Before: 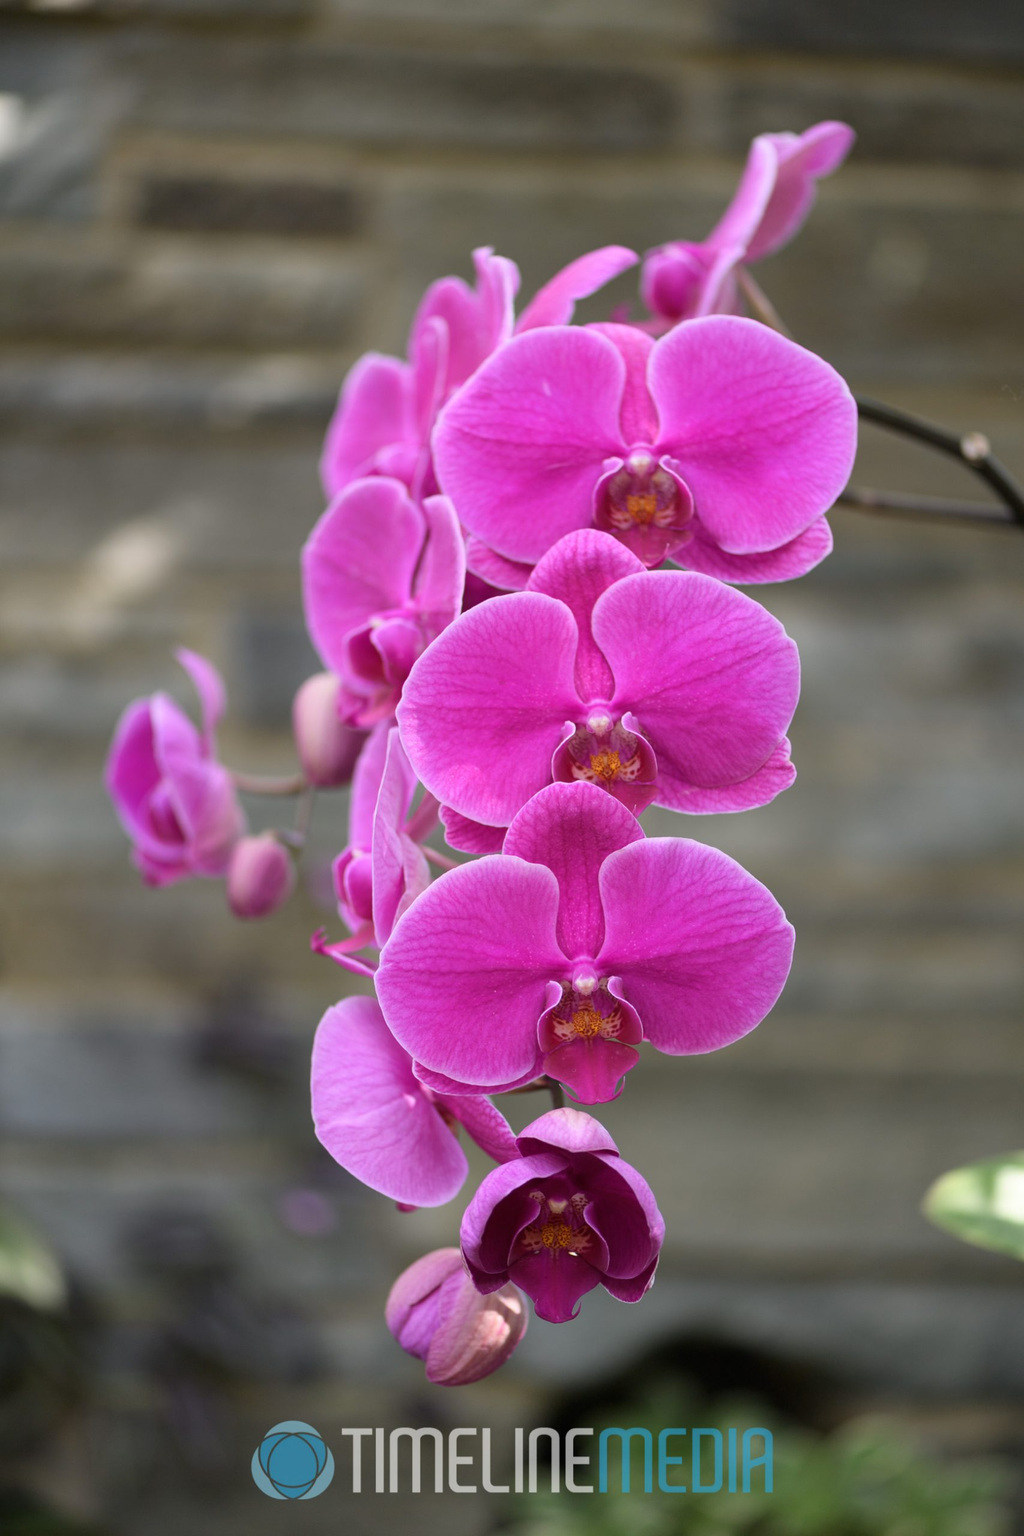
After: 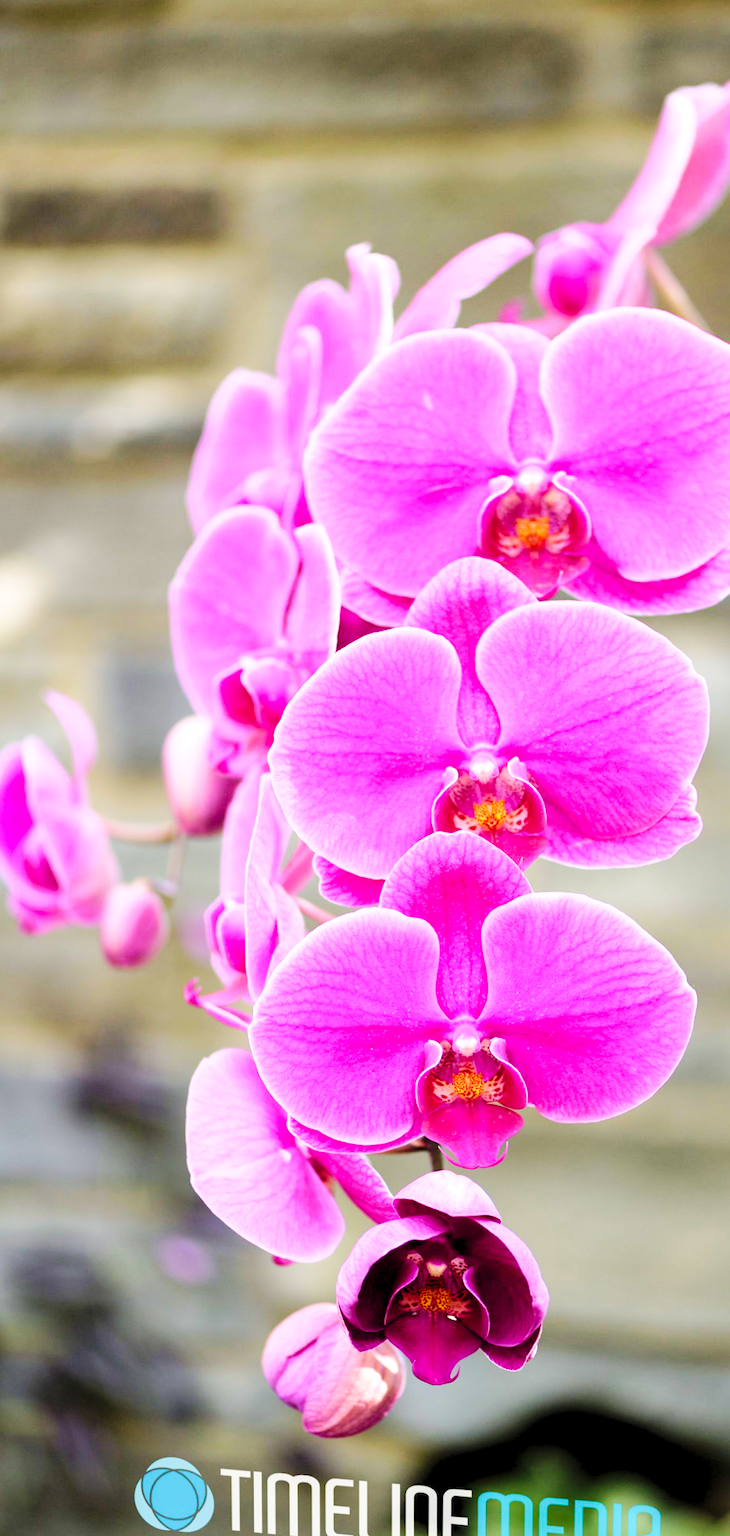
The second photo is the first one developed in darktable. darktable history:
exposure: exposure 0.6 EV, compensate highlight preservation false
base curve: curves: ch0 [(0, 0) (0.036, 0.025) (0.121, 0.166) (0.206, 0.329) (0.605, 0.79) (1, 1)], preserve colors none
rgb levels: levels [[0.013, 0.434, 0.89], [0, 0.5, 1], [0, 0.5, 1]]
velvia: on, module defaults
contrast brightness saturation: contrast 0.1, brightness 0.03, saturation 0.09
rotate and perspective: rotation 0.062°, lens shift (vertical) 0.115, lens shift (horizontal) -0.133, crop left 0.047, crop right 0.94, crop top 0.061, crop bottom 0.94
crop and rotate: left 9.061%, right 20.142%
